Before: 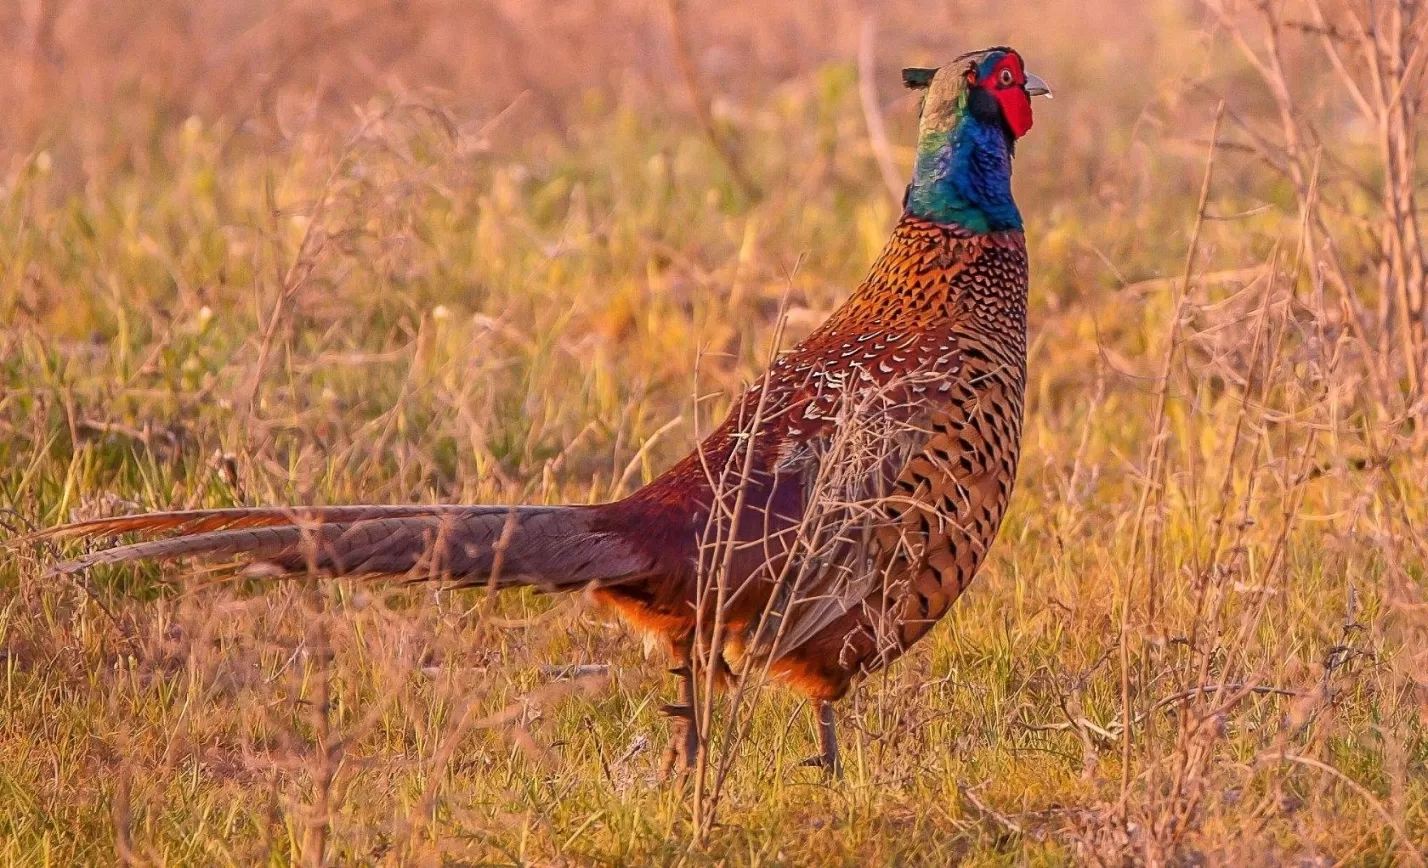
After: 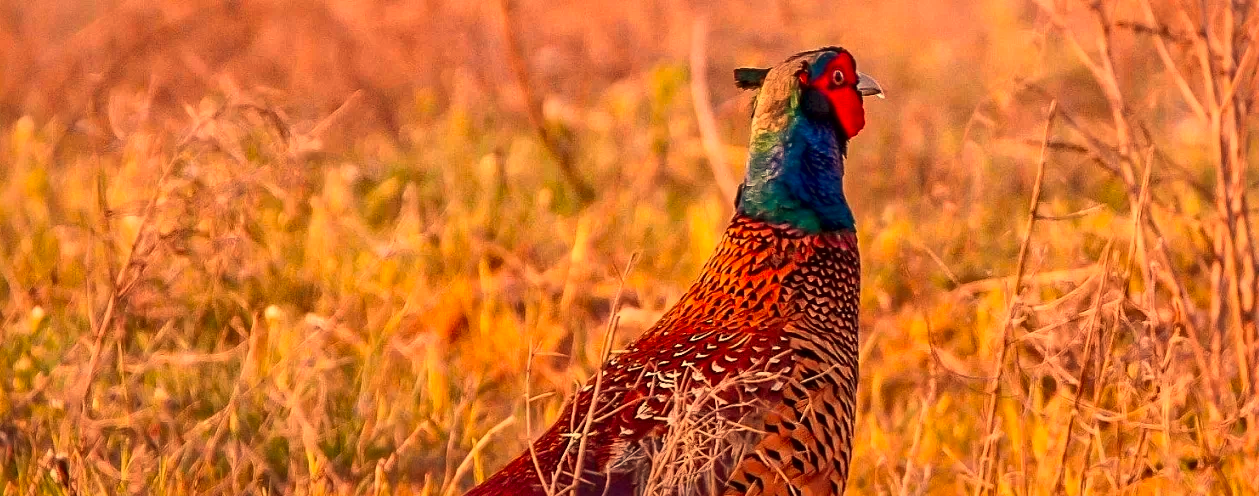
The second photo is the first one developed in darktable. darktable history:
crop and rotate: left 11.812%, bottom 42.776%
vibrance: vibrance 100%
local contrast: mode bilateral grid, contrast 70, coarseness 75, detail 180%, midtone range 0.2
white balance: red 1.138, green 0.996, blue 0.812
